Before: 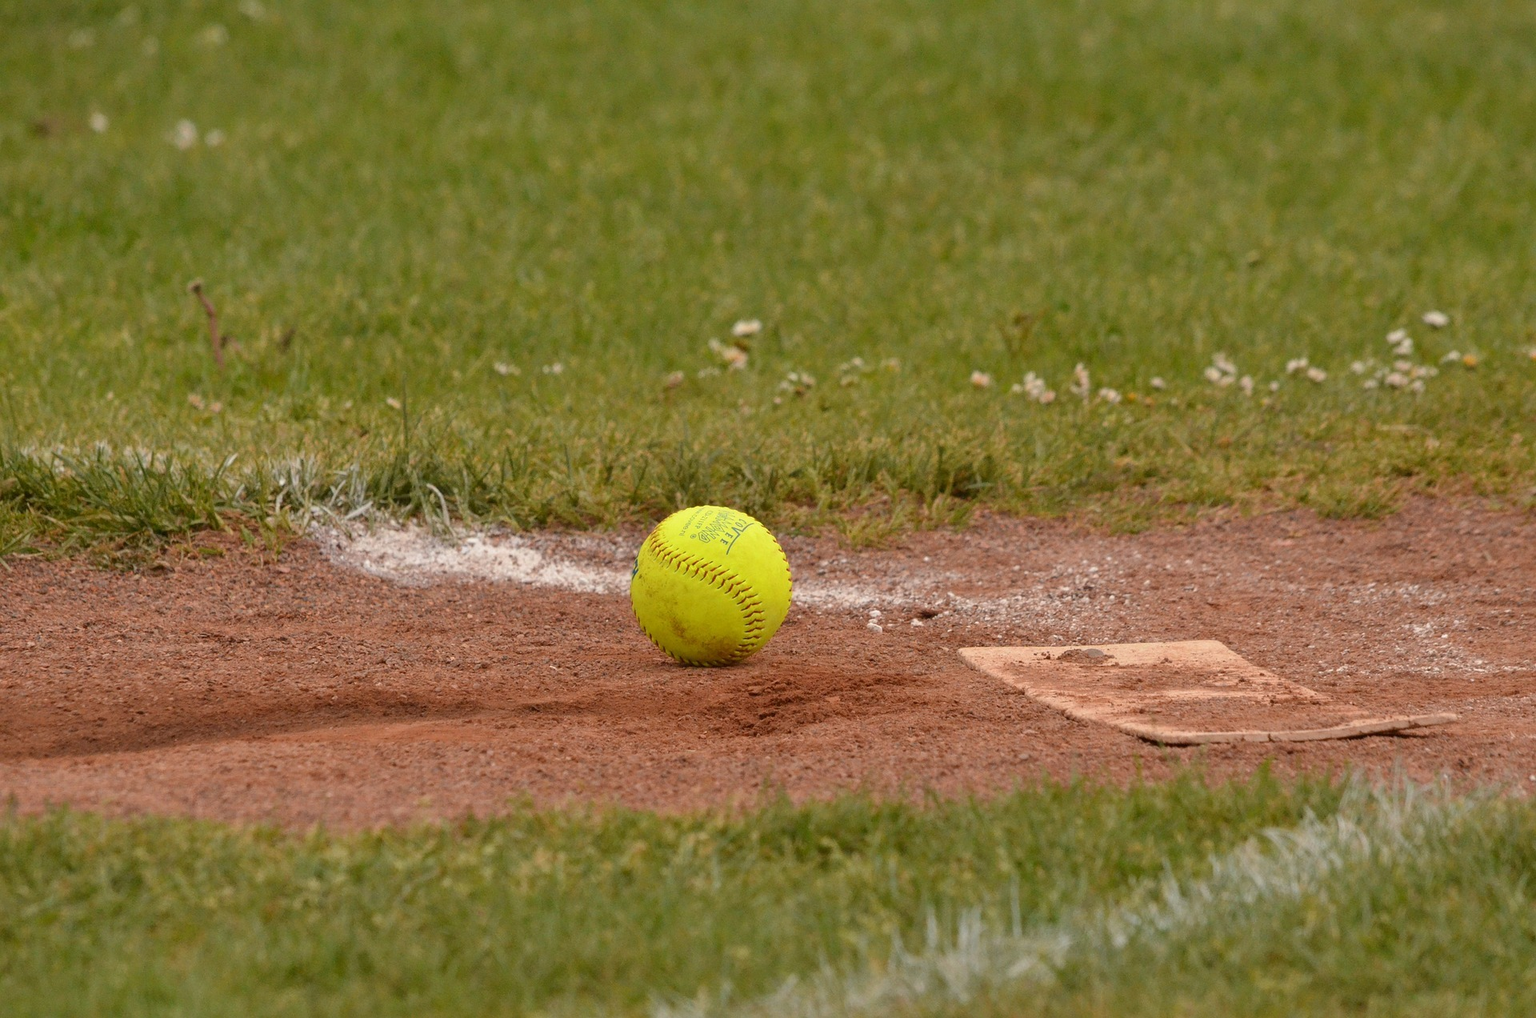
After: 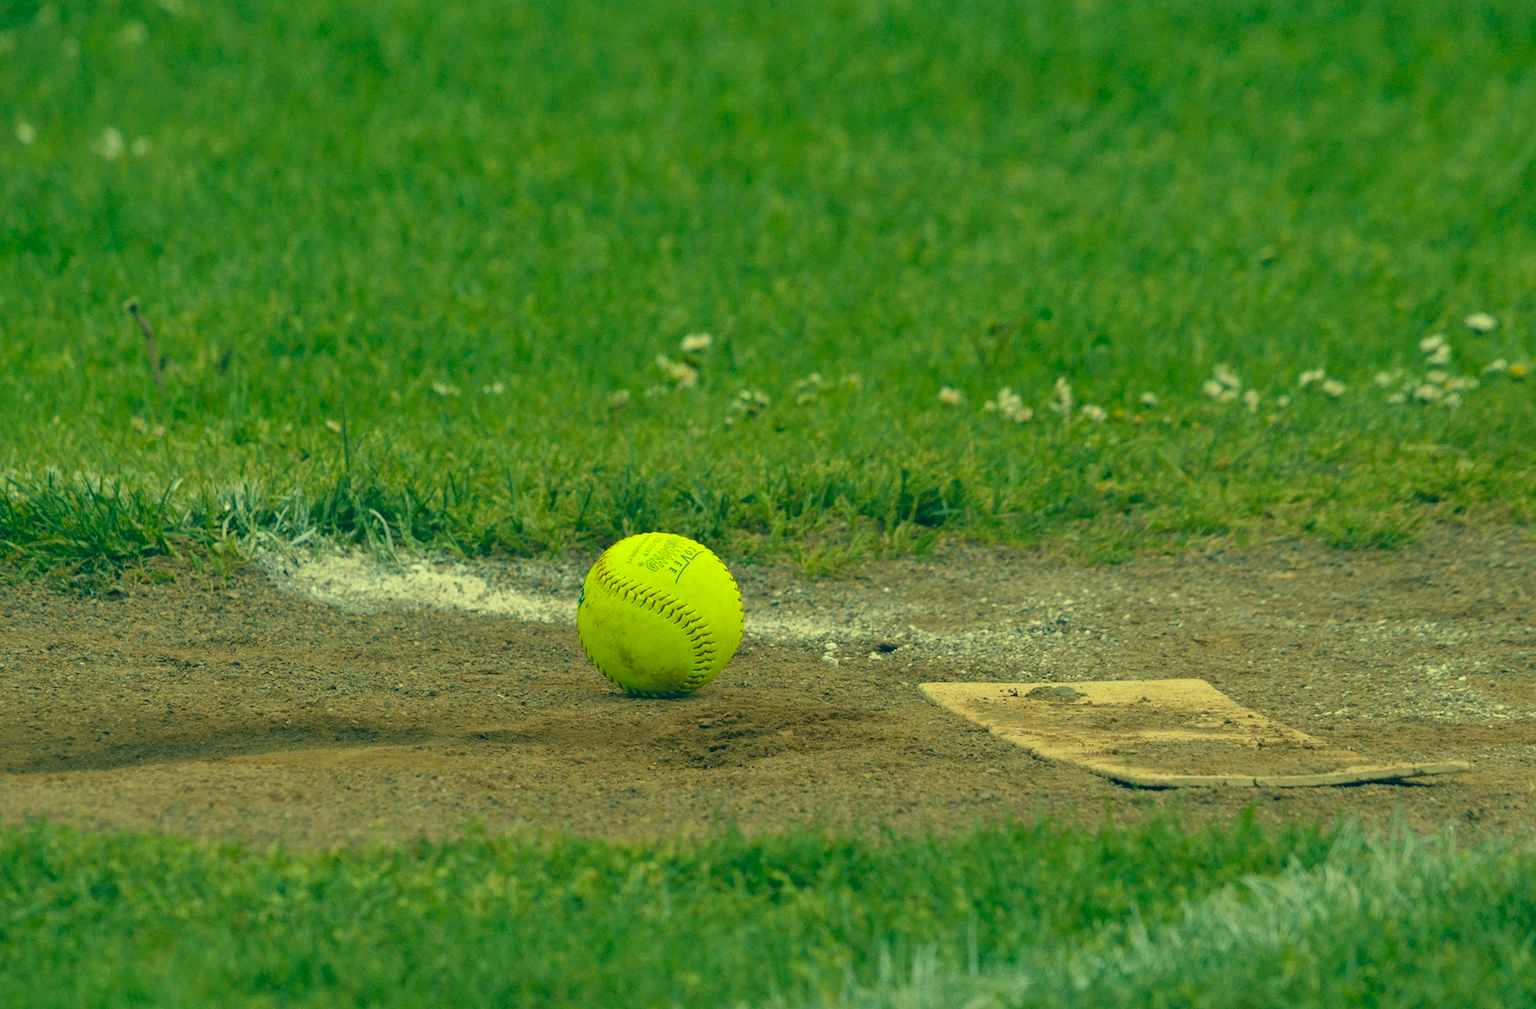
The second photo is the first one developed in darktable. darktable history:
rotate and perspective: rotation 0.062°, lens shift (vertical) 0.115, lens shift (horizontal) -0.133, crop left 0.047, crop right 0.94, crop top 0.061, crop bottom 0.94
color correction: highlights a* -15.58, highlights b* 40, shadows a* -40, shadows b* -26.18
